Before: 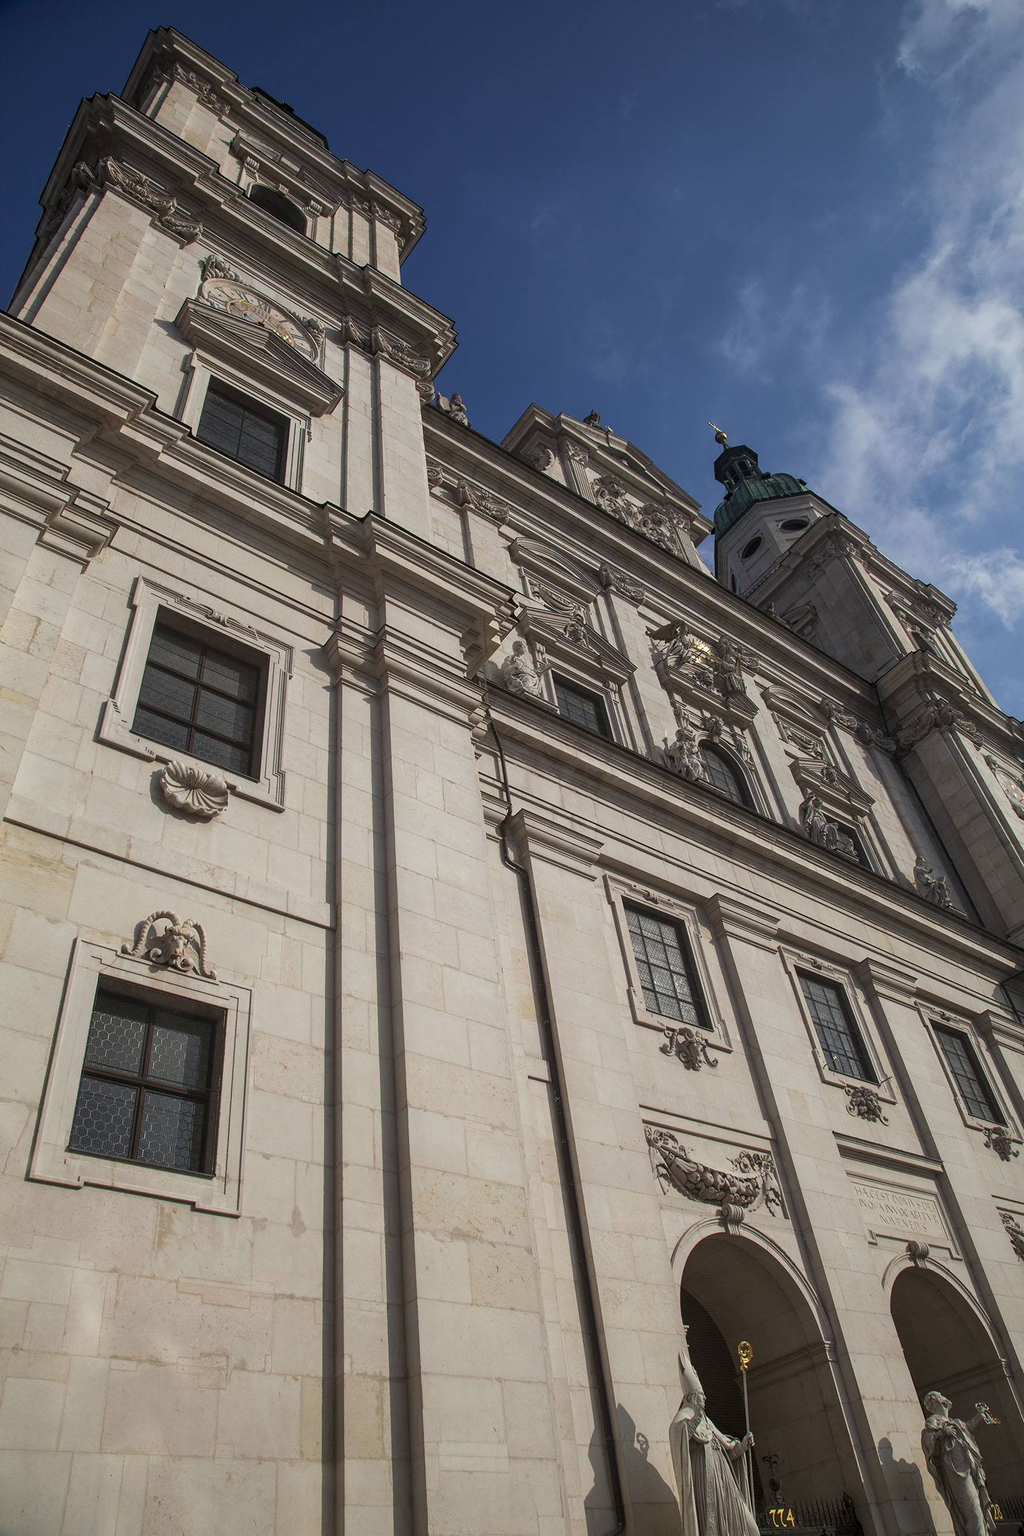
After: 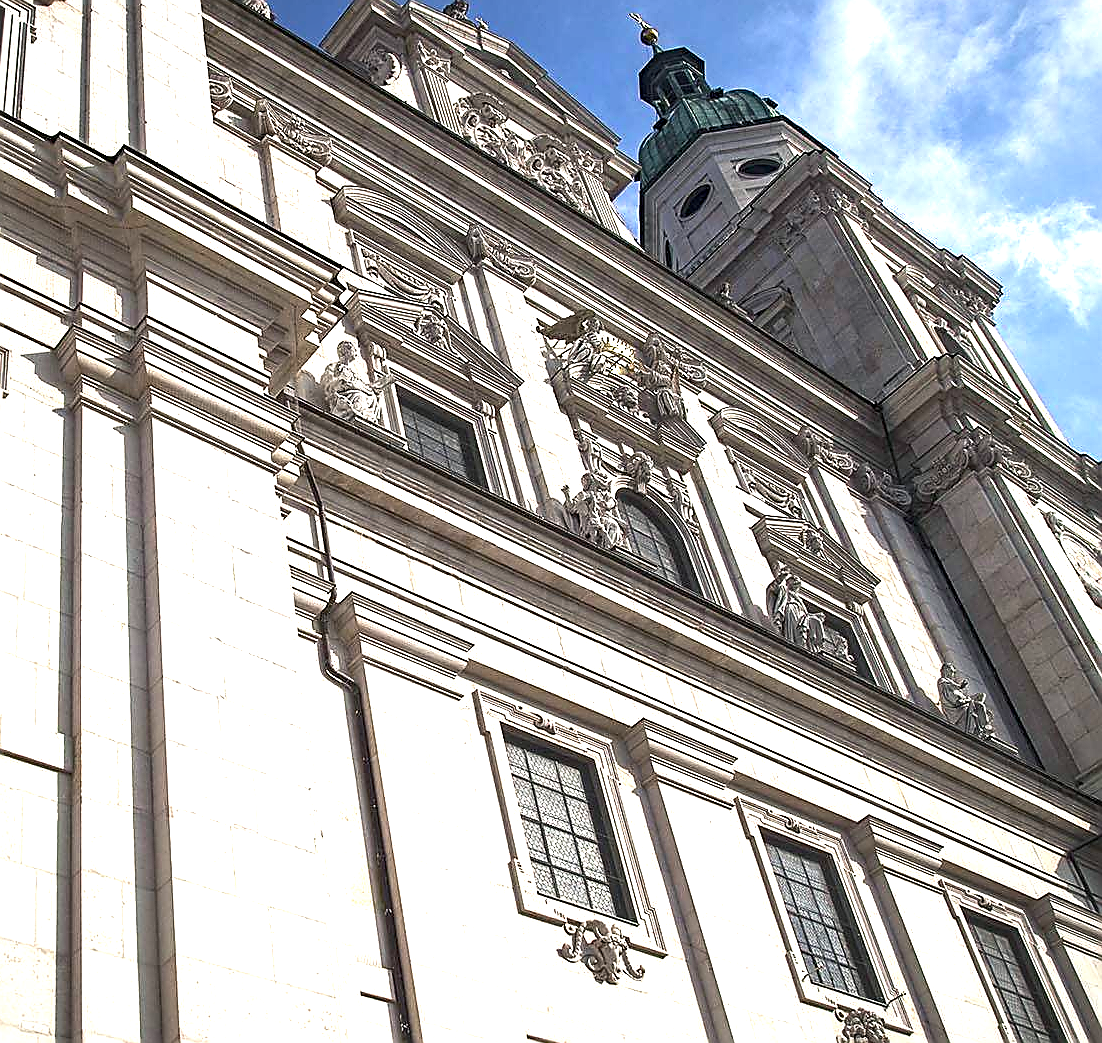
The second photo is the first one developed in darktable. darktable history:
crop and rotate: left 28.063%, top 26.952%, bottom 27.658%
color balance rgb: shadows lift › chroma 2.048%, shadows lift › hue 249.68°, perceptual saturation grading › global saturation 0.901%, perceptual brilliance grading › highlights 9.472%, perceptual brilliance grading › shadows -4.665%
exposure: black level correction 0, exposure 1.406 EV, compensate highlight preservation false
sharpen: radius 1.394, amount 1.255, threshold 0.764
vignetting: fall-off radius 94.78%, brightness -0.434, saturation -0.211, unbound false
haze removal: compatibility mode true, adaptive false
